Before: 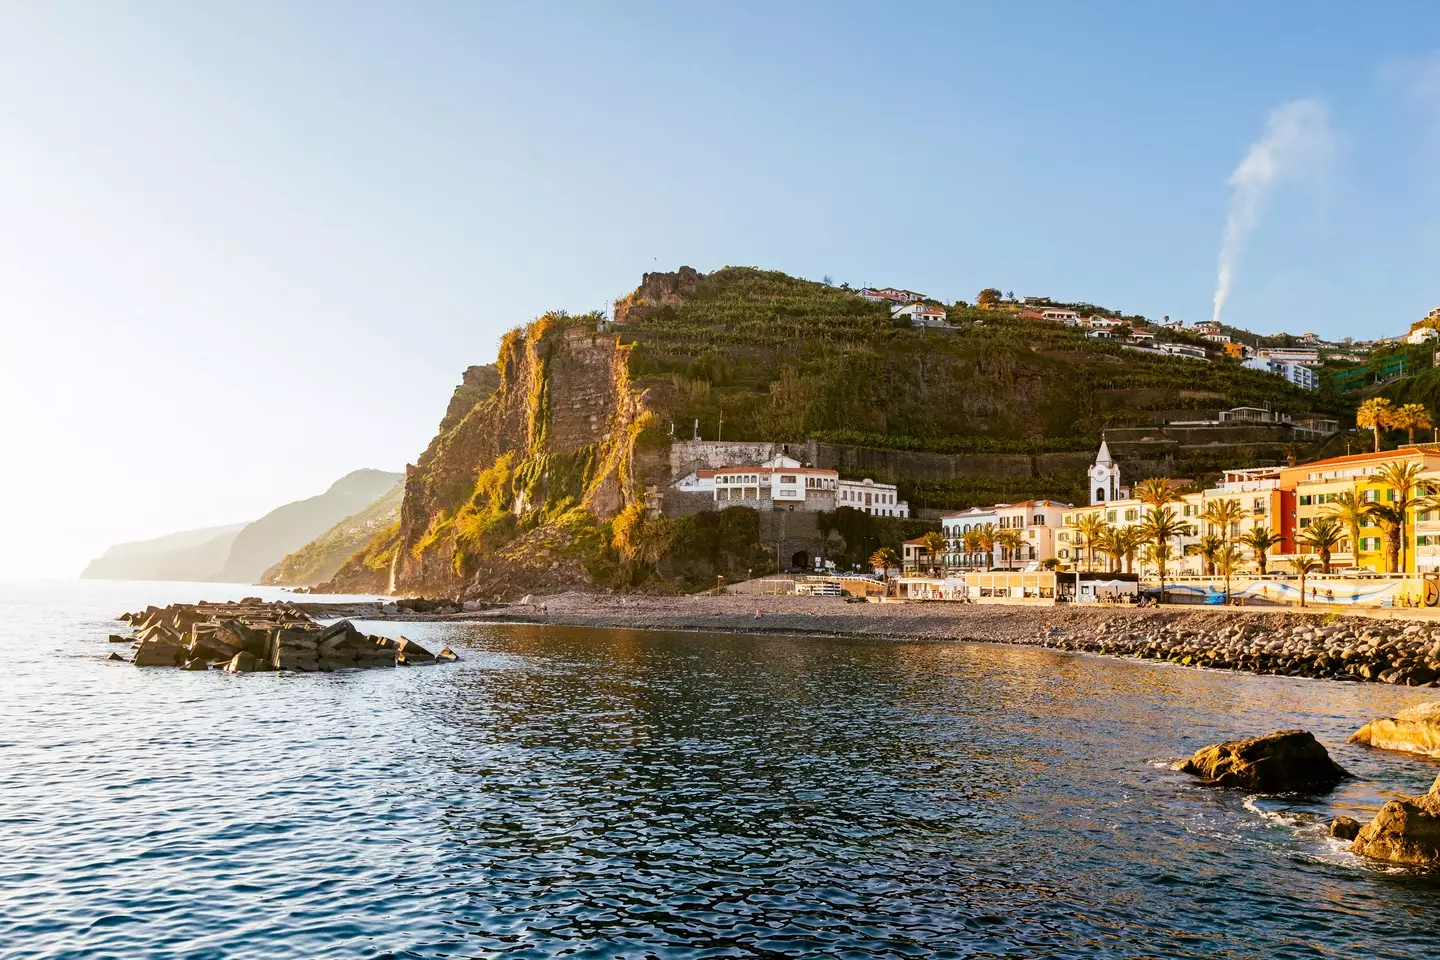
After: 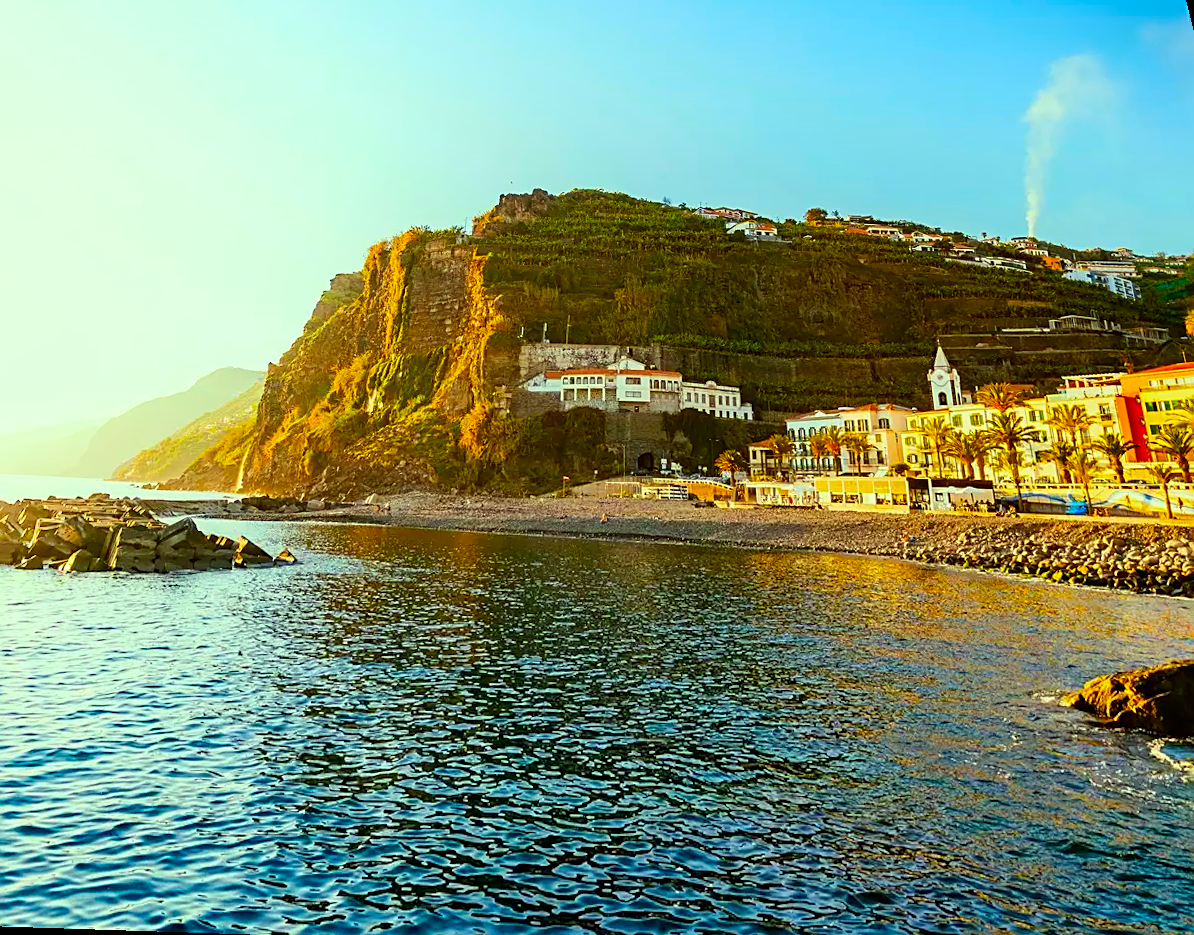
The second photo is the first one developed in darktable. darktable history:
shadows and highlights: highlights 70.7, soften with gaussian
sharpen: on, module defaults
rotate and perspective: rotation 0.72°, lens shift (vertical) -0.352, lens shift (horizontal) -0.051, crop left 0.152, crop right 0.859, crop top 0.019, crop bottom 0.964
color correction: highlights a* -10.77, highlights b* 9.8, saturation 1.72
